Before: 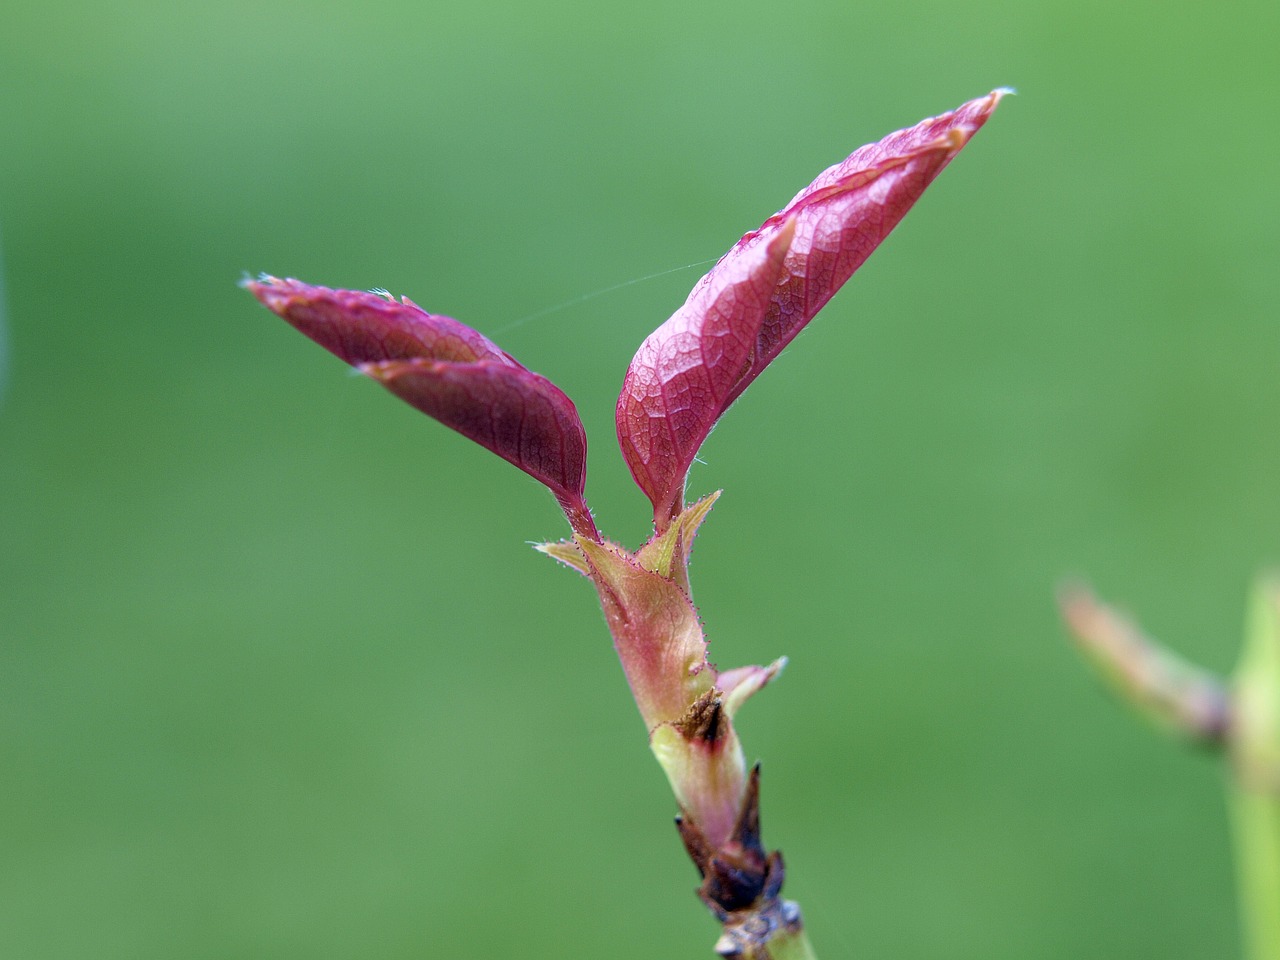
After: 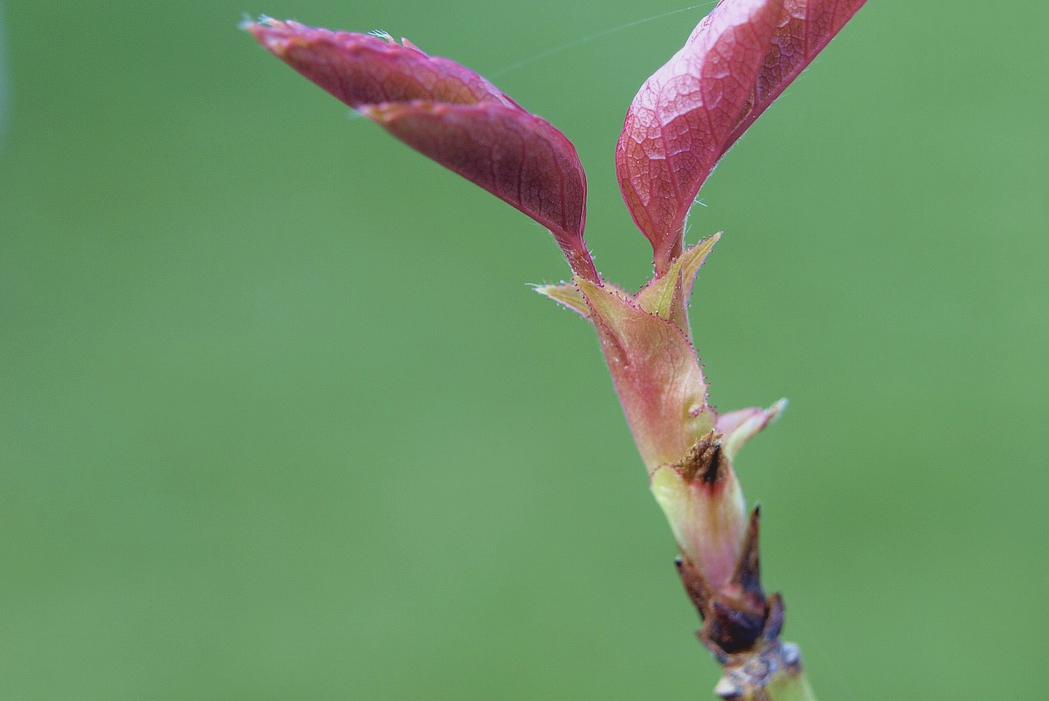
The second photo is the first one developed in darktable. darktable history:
contrast brightness saturation: contrast -0.139, brightness 0.049, saturation -0.128
crop: top 26.887%, right 18%
color correction: highlights a* -2.92, highlights b* -1.96, shadows a* 2.54, shadows b* 2.92
